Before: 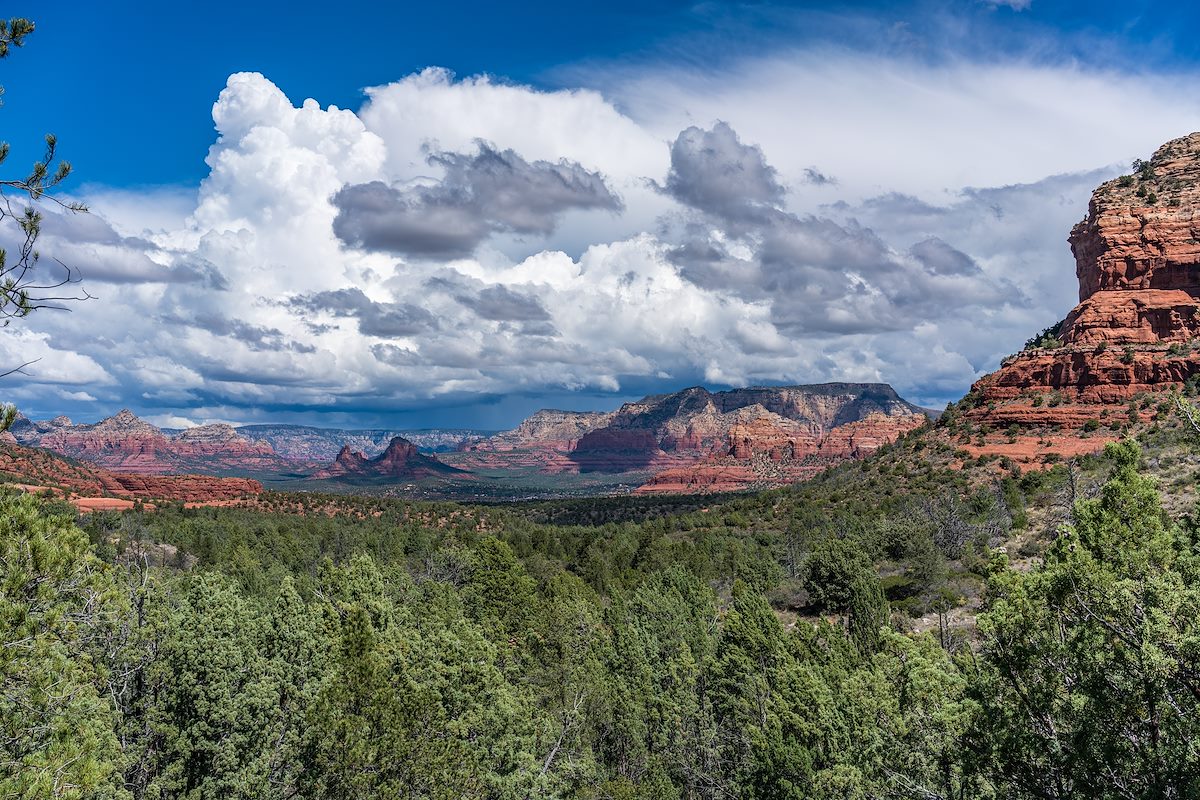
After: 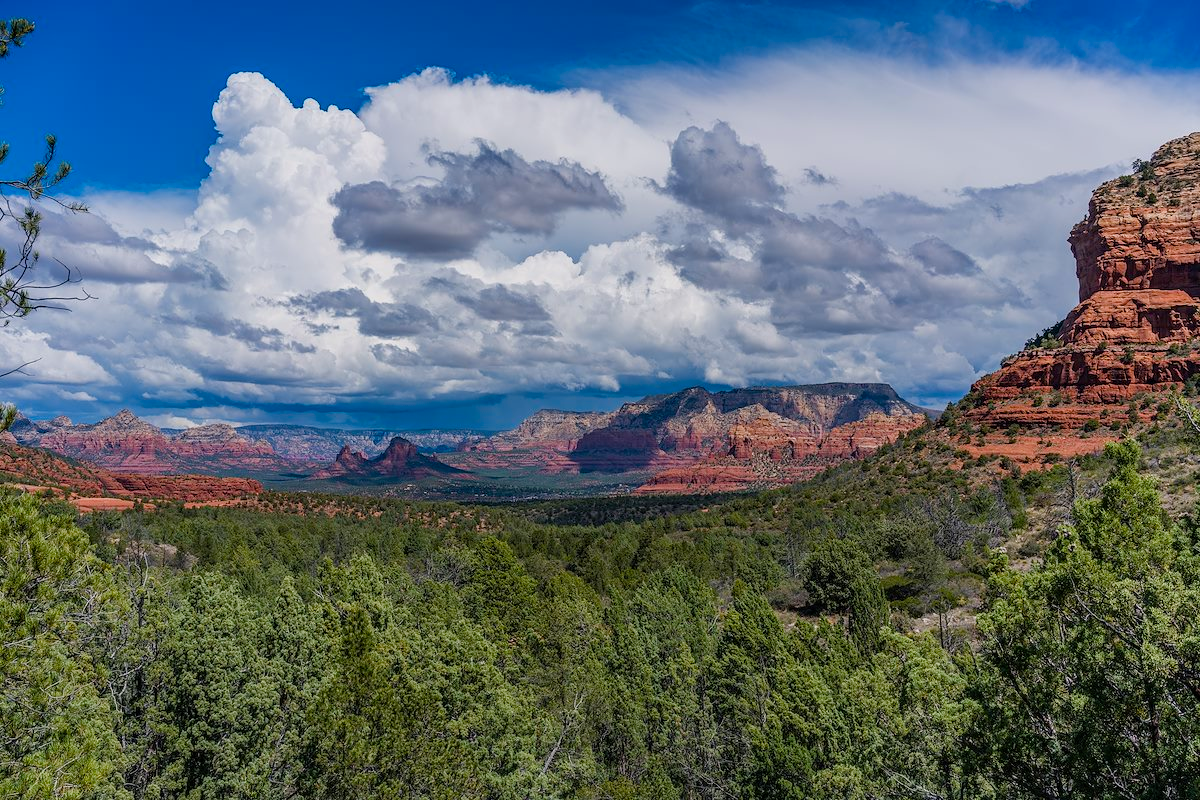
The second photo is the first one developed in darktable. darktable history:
color balance rgb: highlights gain › chroma 0.279%, highlights gain › hue 330.63°, global offset › hue 168.93°, linear chroma grading › global chroma 1.032%, linear chroma grading › mid-tones -0.952%, perceptual saturation grading › global saturation 9.472%, perceptual saturation grading › highlights -13.565%, perceptual saturation grading › mid-tones 14.321%, perceptual saturation grading › shadows 22.146%, global vibrance 20%
exposure: exposure -0.362 EV, compensate exposure bias true, compensate highlight preservation false
